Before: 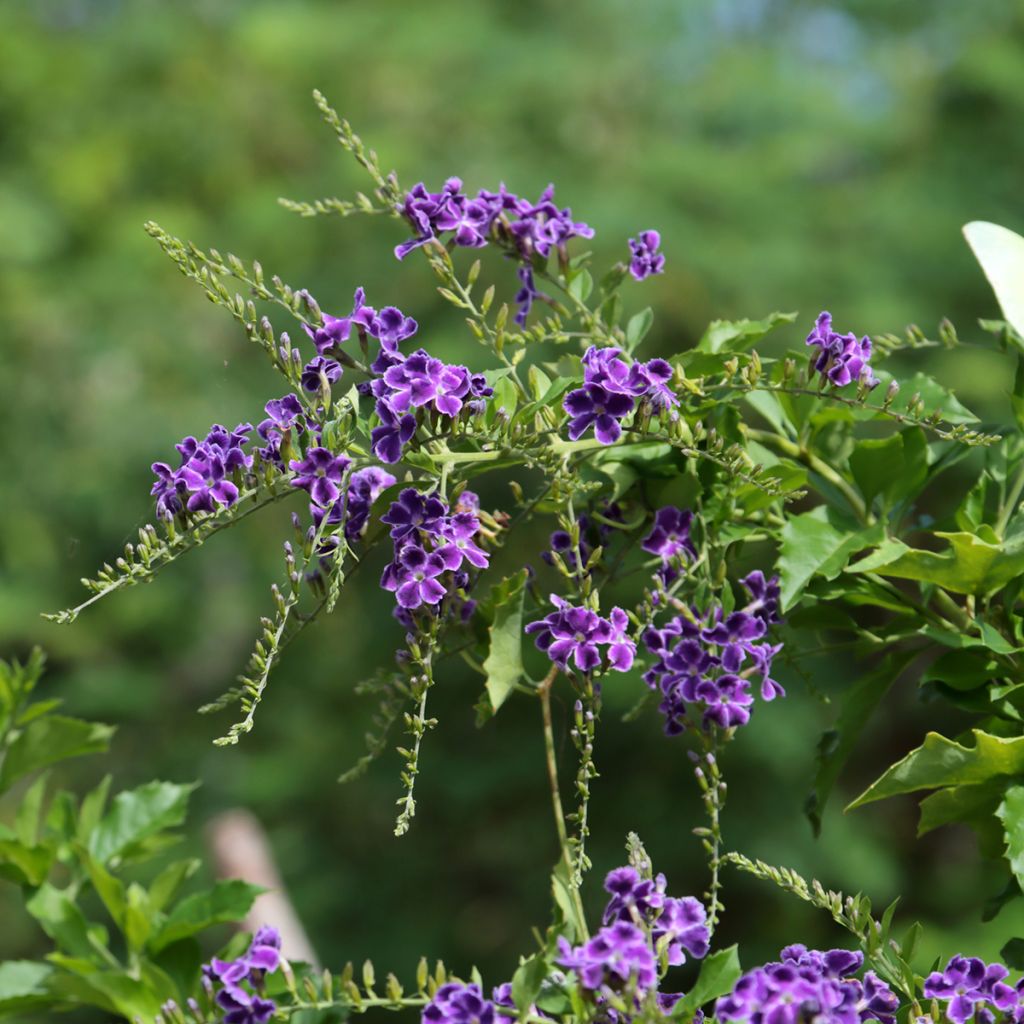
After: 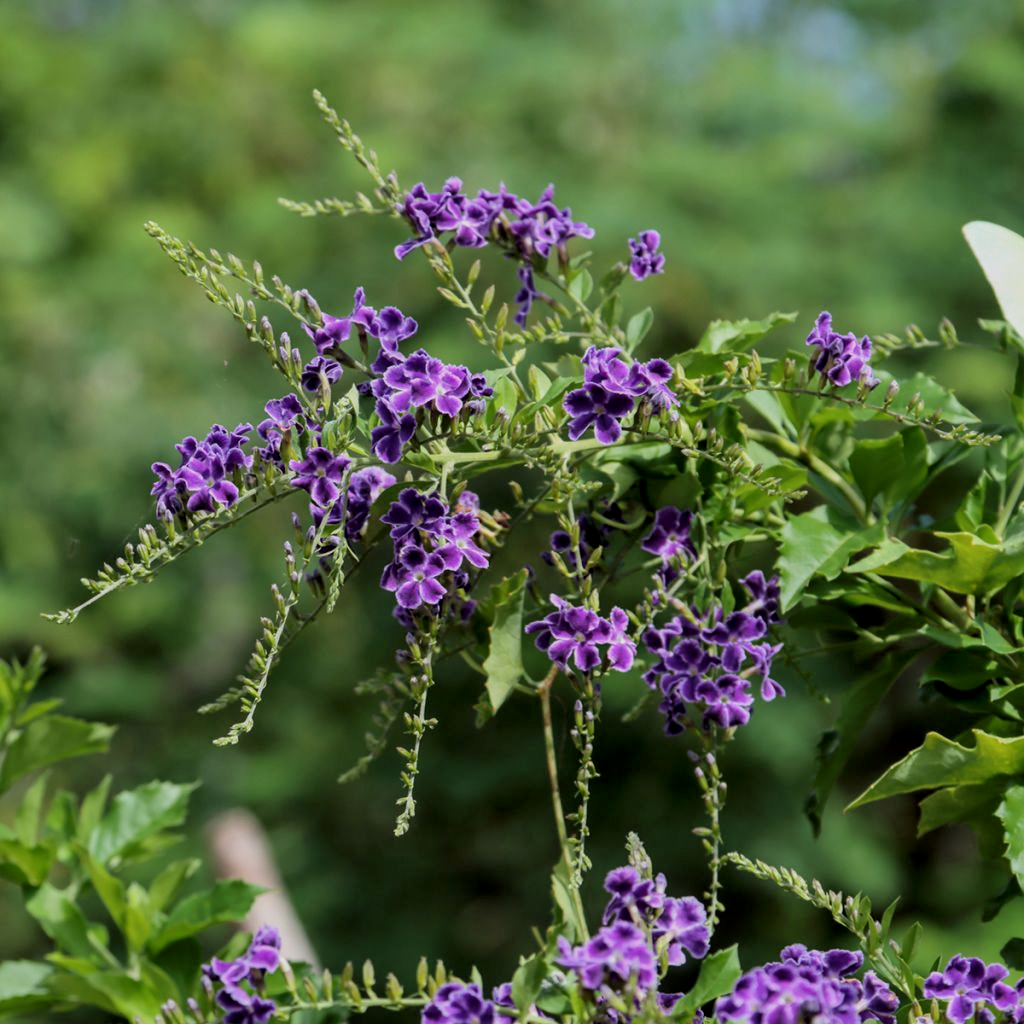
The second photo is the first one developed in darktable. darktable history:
filmic rgb: black relative exposure -7.99 EV, white relative exposure 3.78 EV, threshold 3.06 EV, hardness 4.38, enable highlight reconstruction true
local contrast: on, module defaults
